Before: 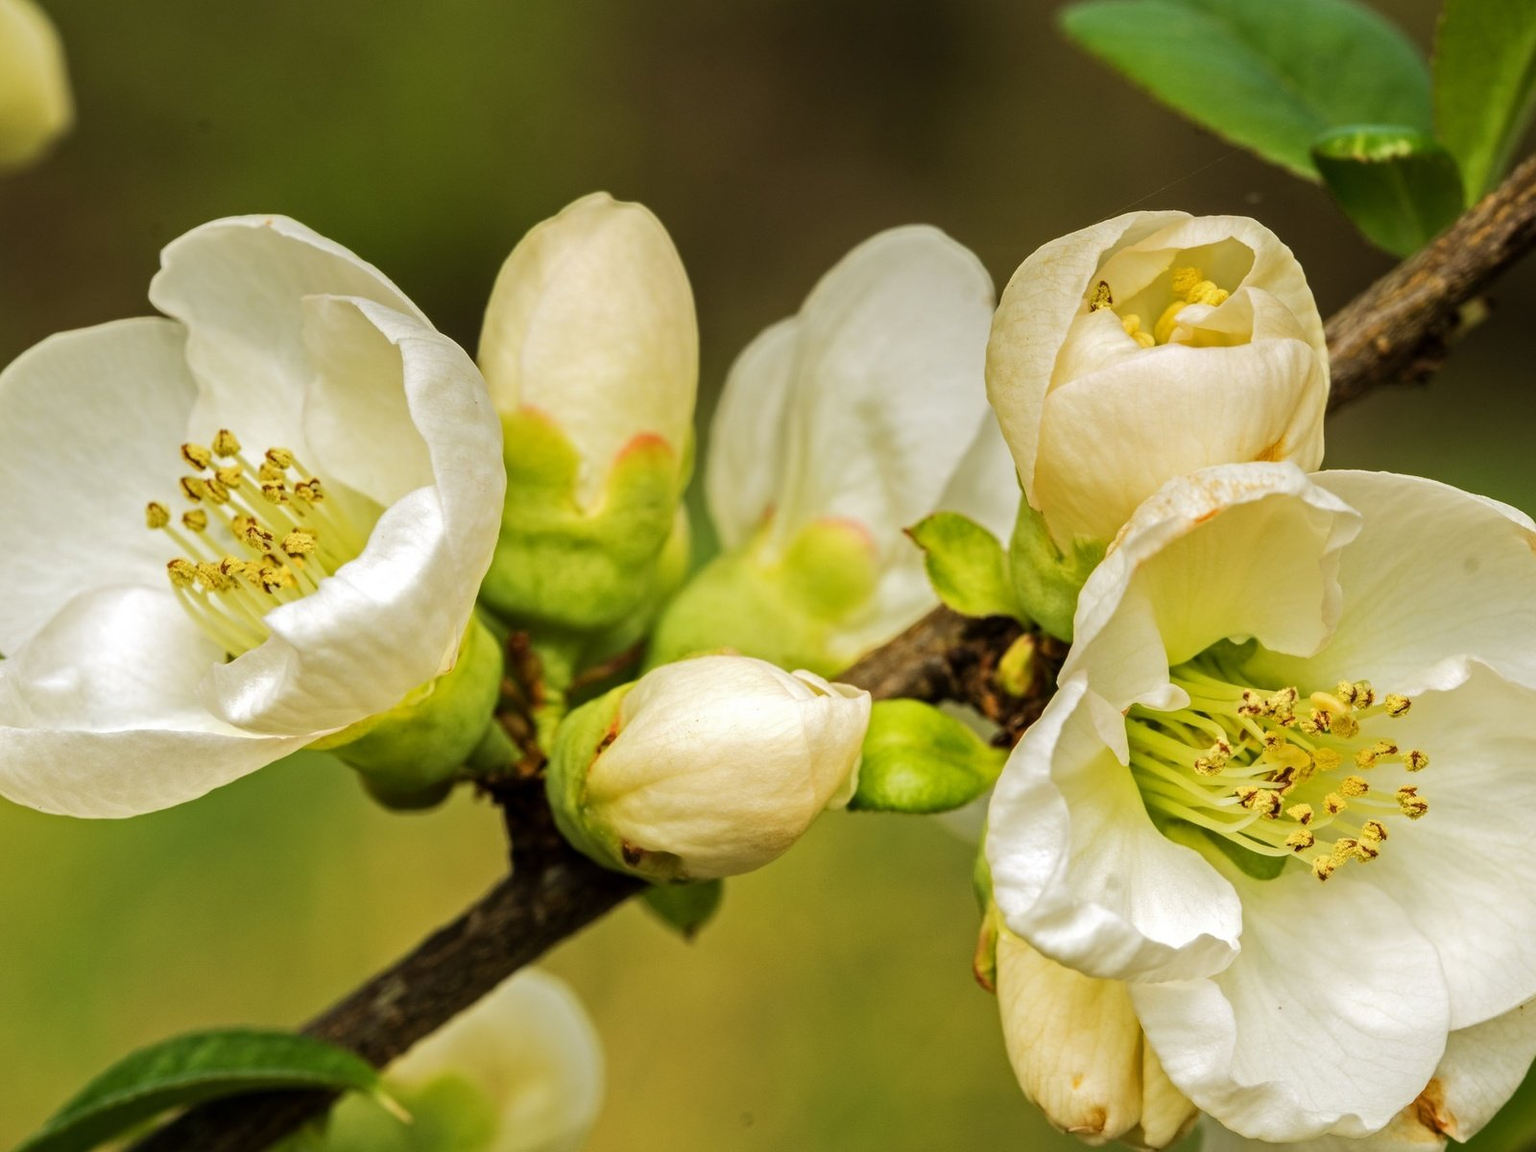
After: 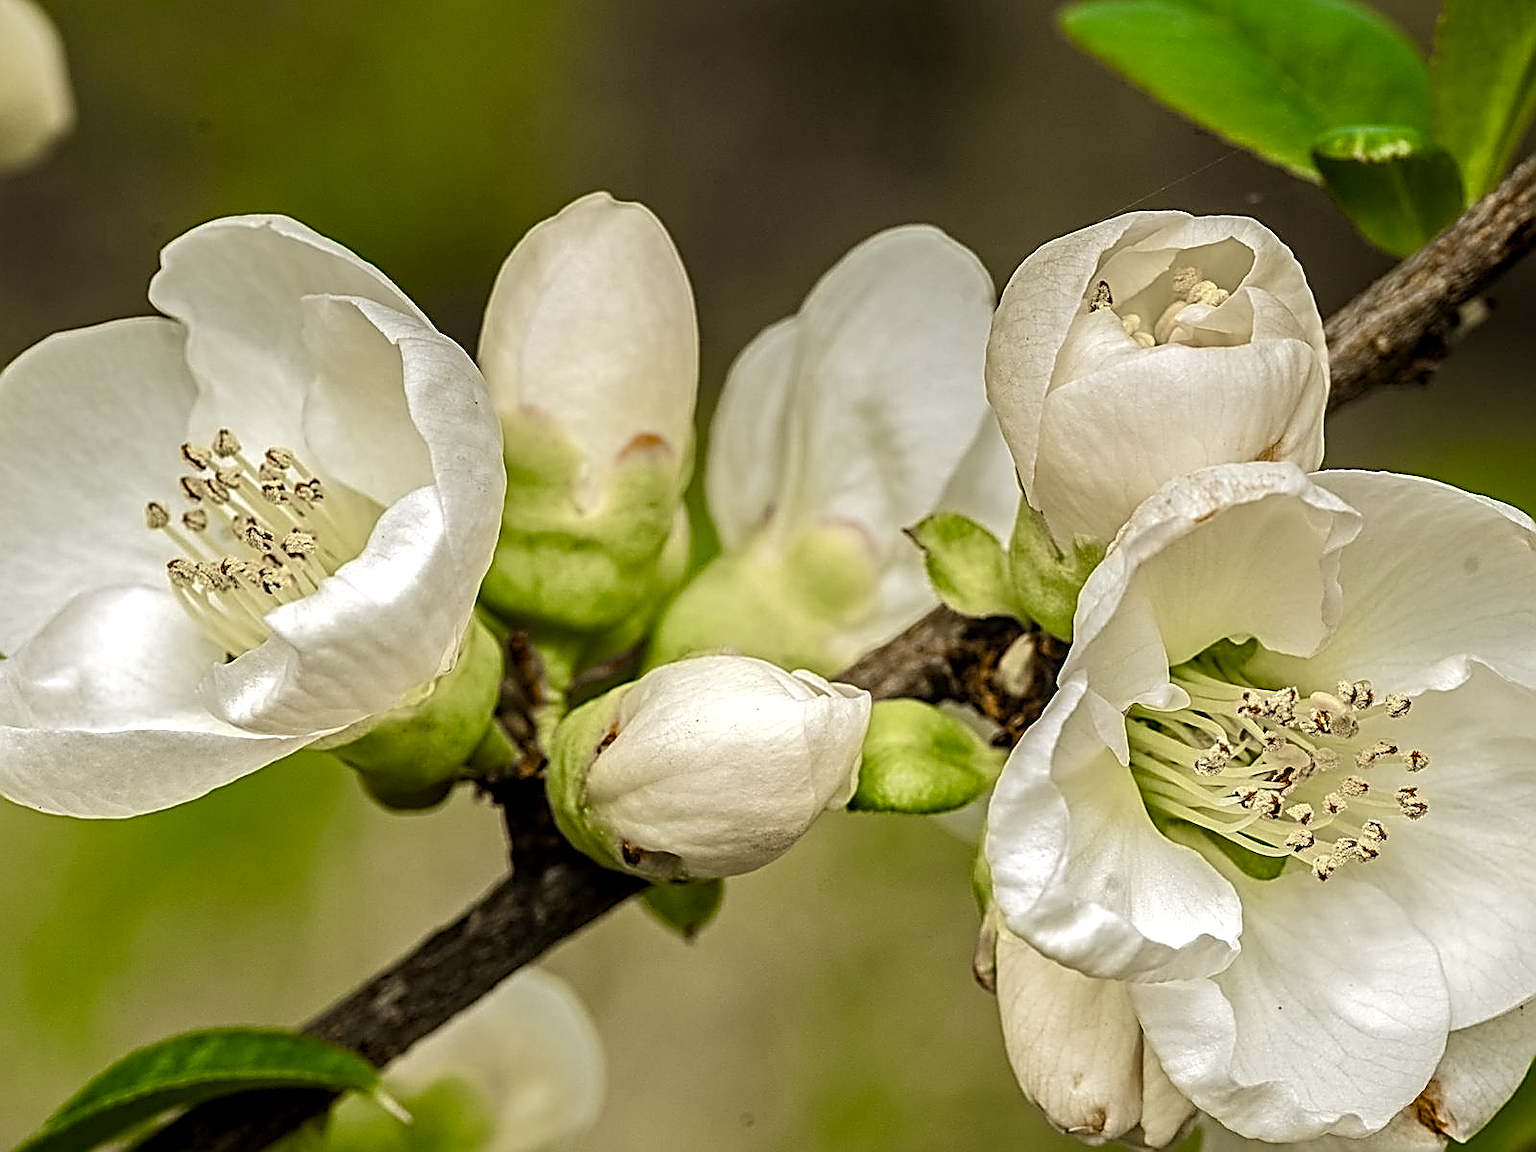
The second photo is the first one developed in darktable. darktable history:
lens correction: correction method embedded metadata, crop 3.48, focal 6.9, aperture 1.7, distance 2.55, camera "Pixel 9 Pro", lens "Pixel 9 Pro back camera 6.9mm f/1.7"
sharpen: amount 1.861
haze removal: on, module defaults
chromatic aberrations: on, module defaults
local contrast: on, module defaults
color equalizer: saturation › red 0.947, saturation › orange 0.722, hue › red 9.24, brightness › red 0.843, node placement 14°
color balance rgb "_builtin_basic colorfulness | vibrant colors": perceptual saturation grading › global saturation 20%, perceptual saturation grading › highlights -25%, perceptual saturation grading › shadows 50%
